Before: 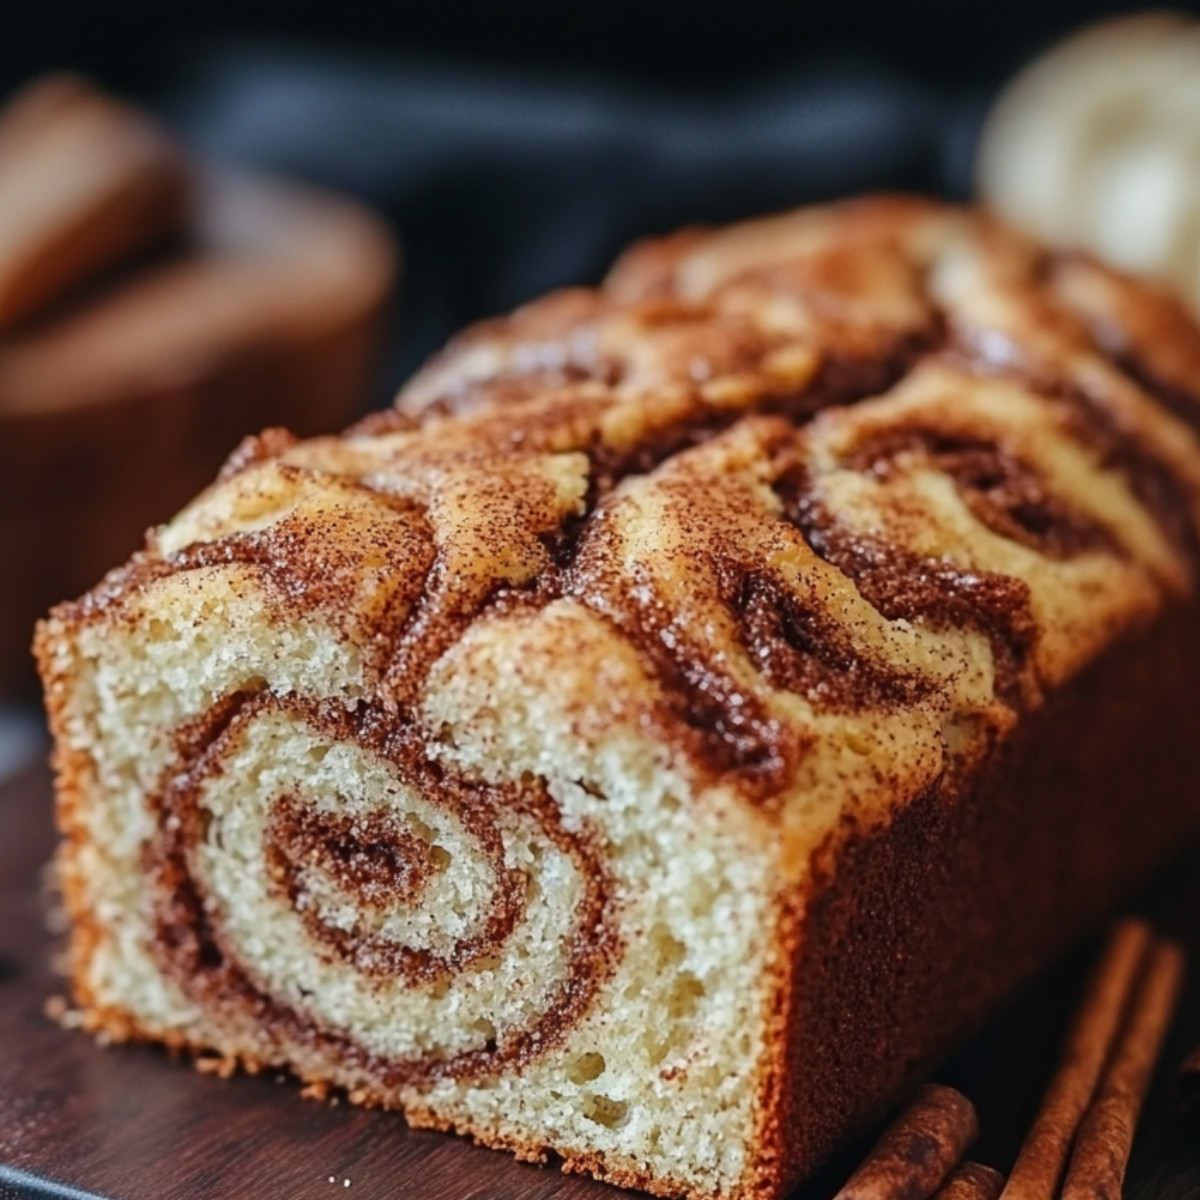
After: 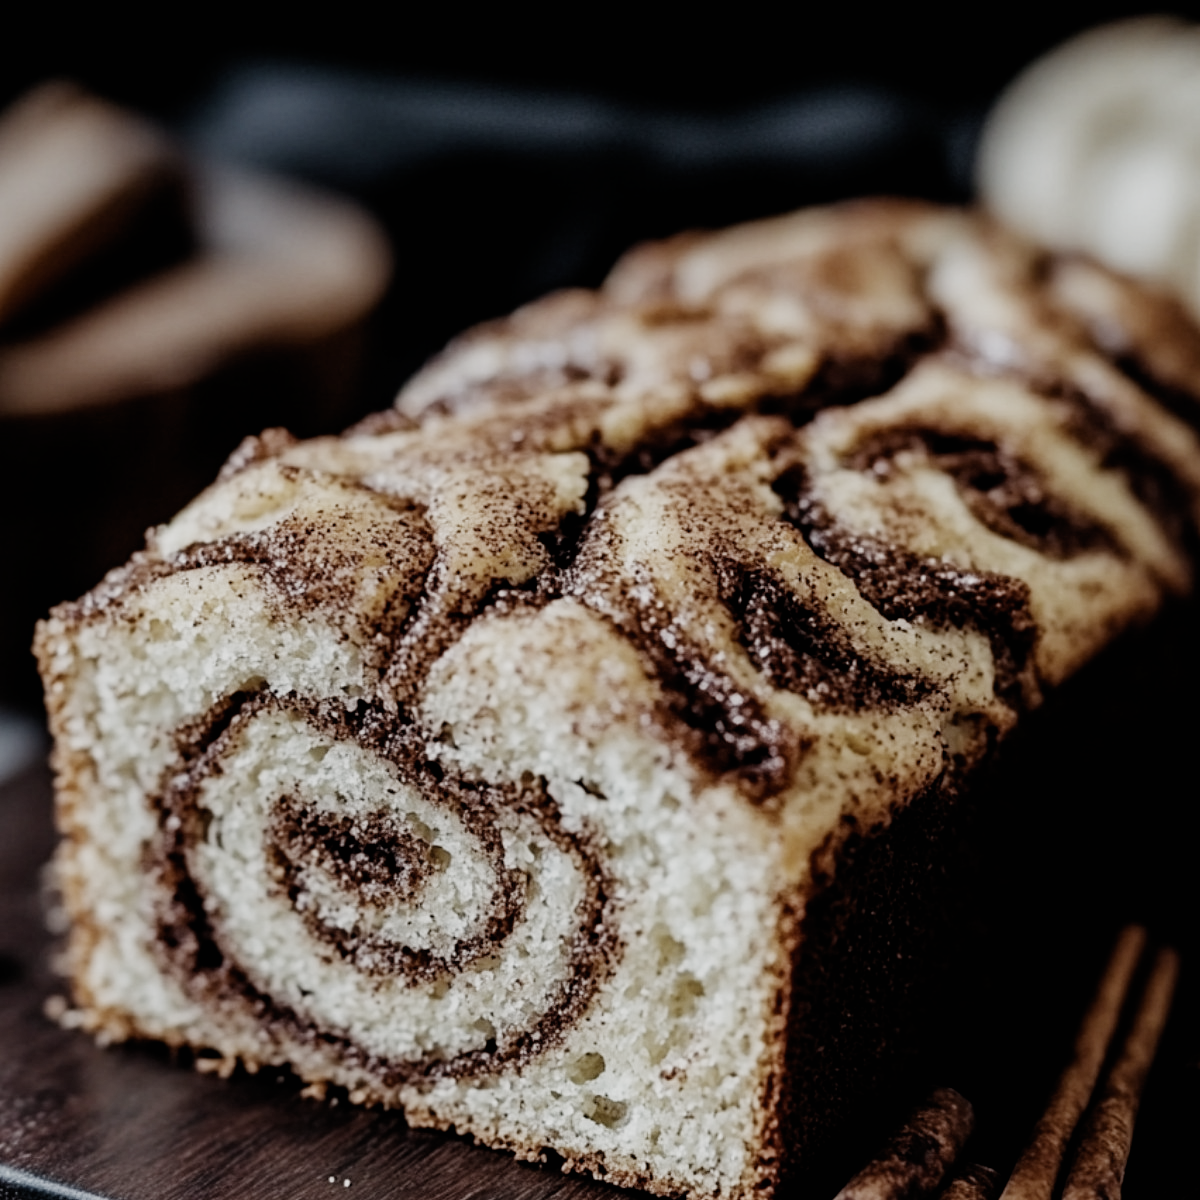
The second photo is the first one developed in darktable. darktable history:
filmic rgb: black relative exposure -5.01 EV, white relative exposure 3.97 EV, hardness 2.88, contrast 1.299, highlights saturation mix -30.37%, preserve chrominance no, color science v5 (2021)
